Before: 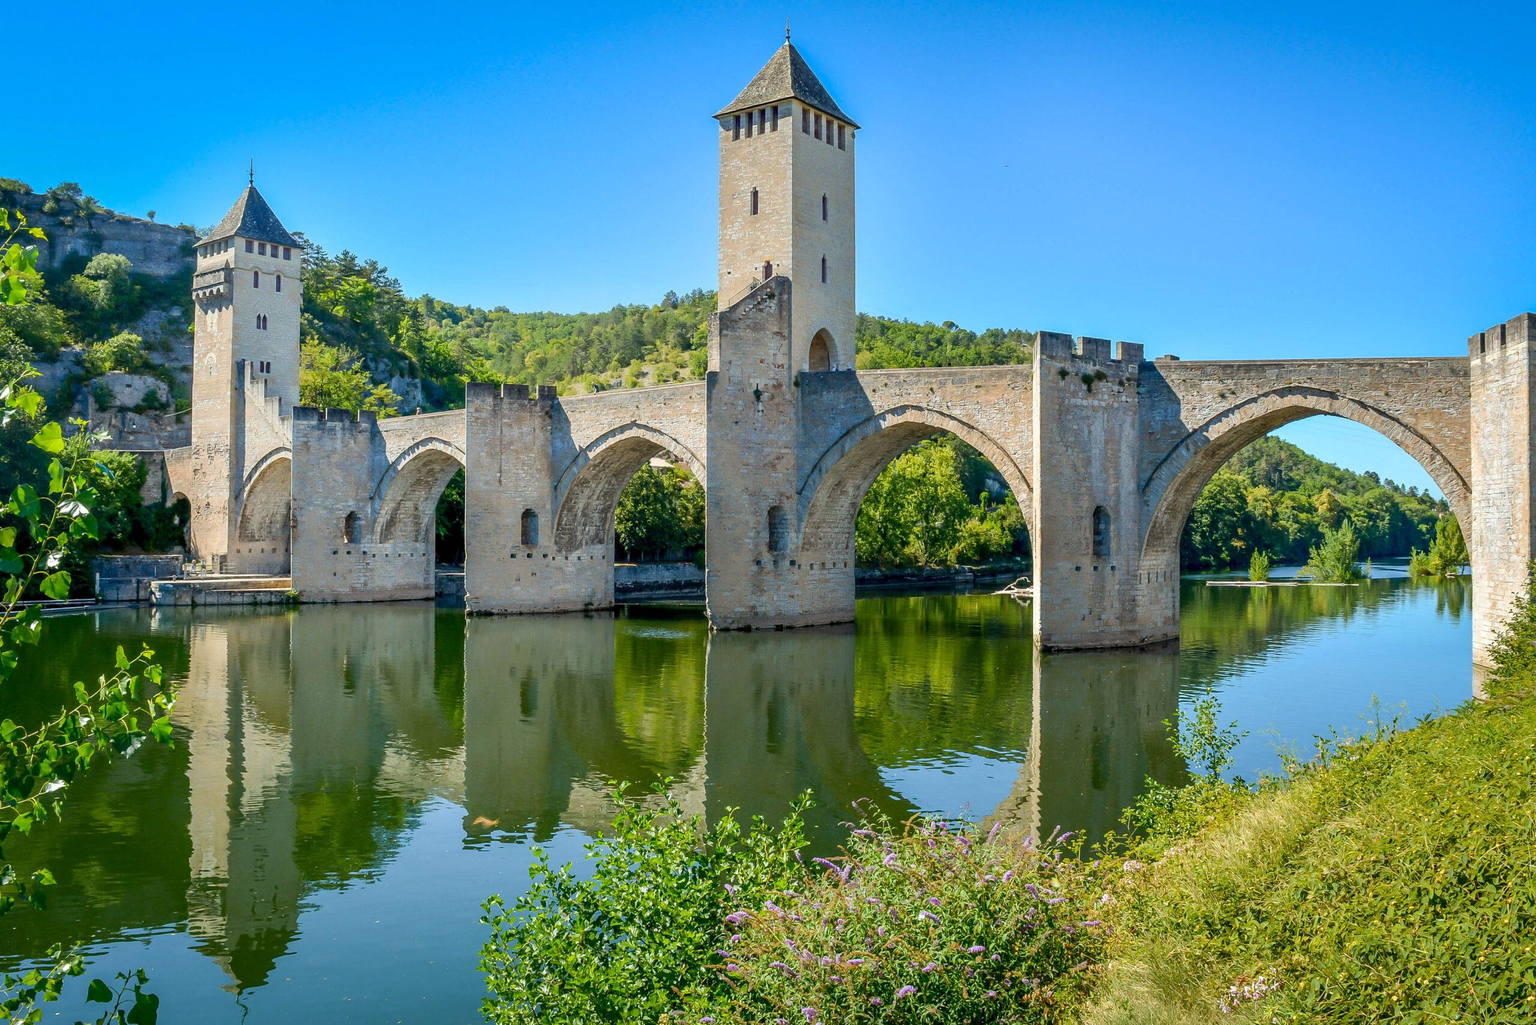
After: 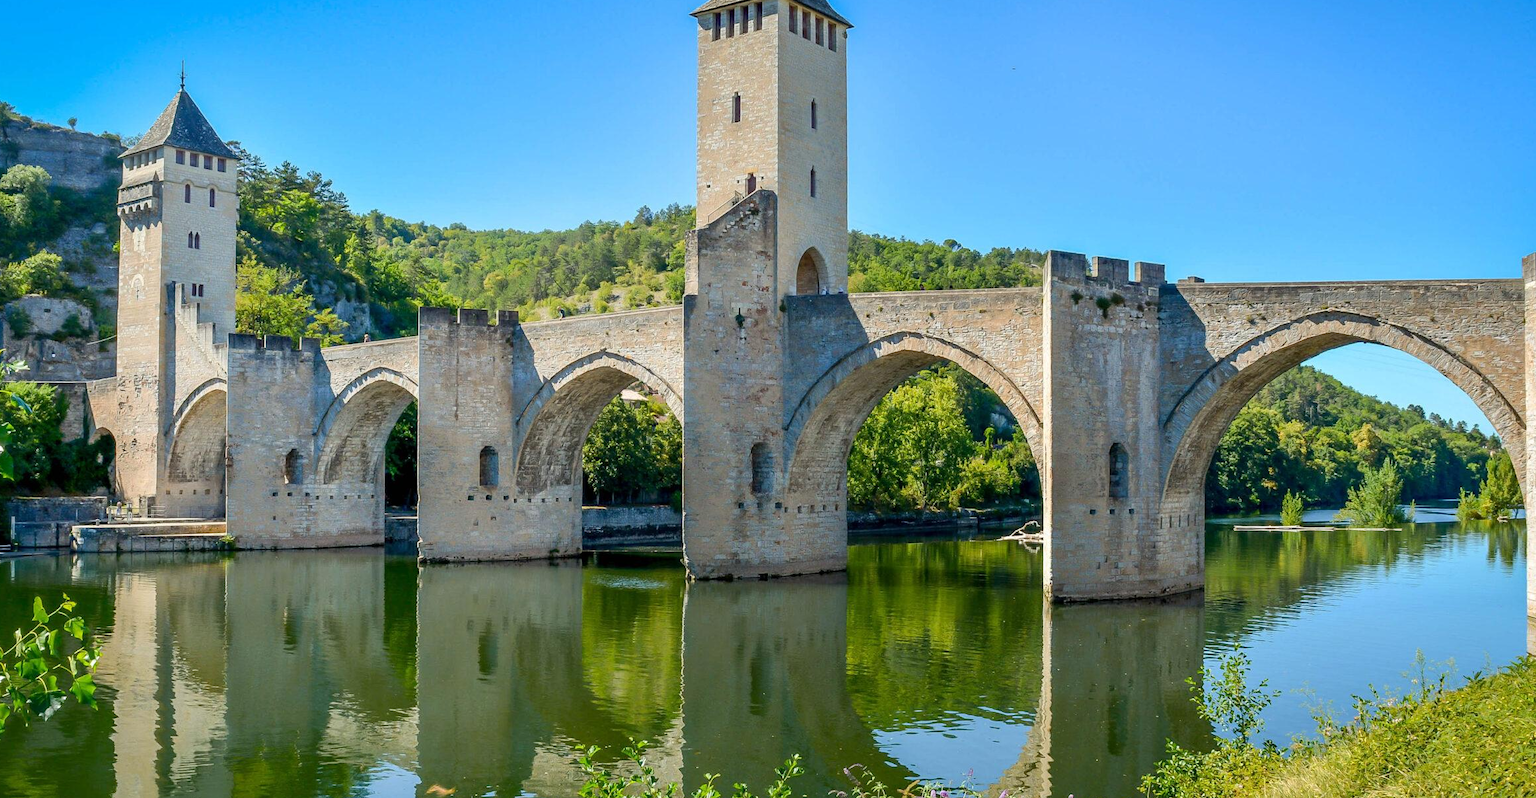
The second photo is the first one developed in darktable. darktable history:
crop: left 5.594%, top 10.168%, right 3.563%, bottom 19.002%
